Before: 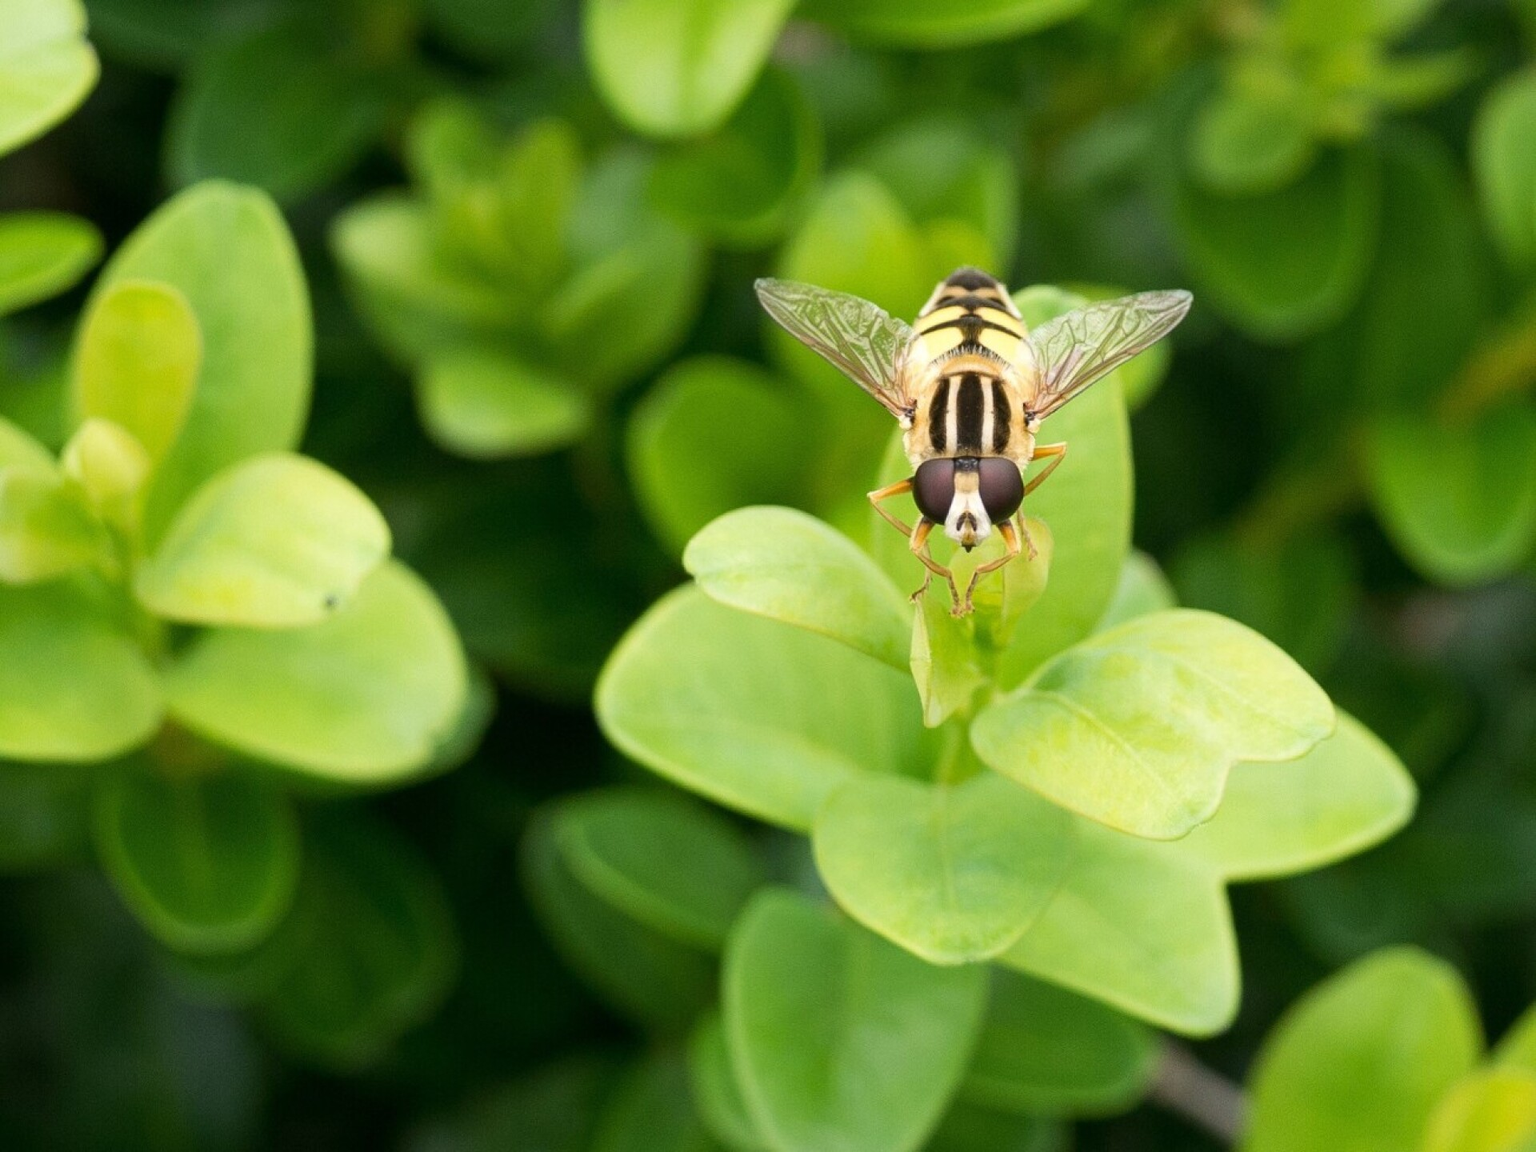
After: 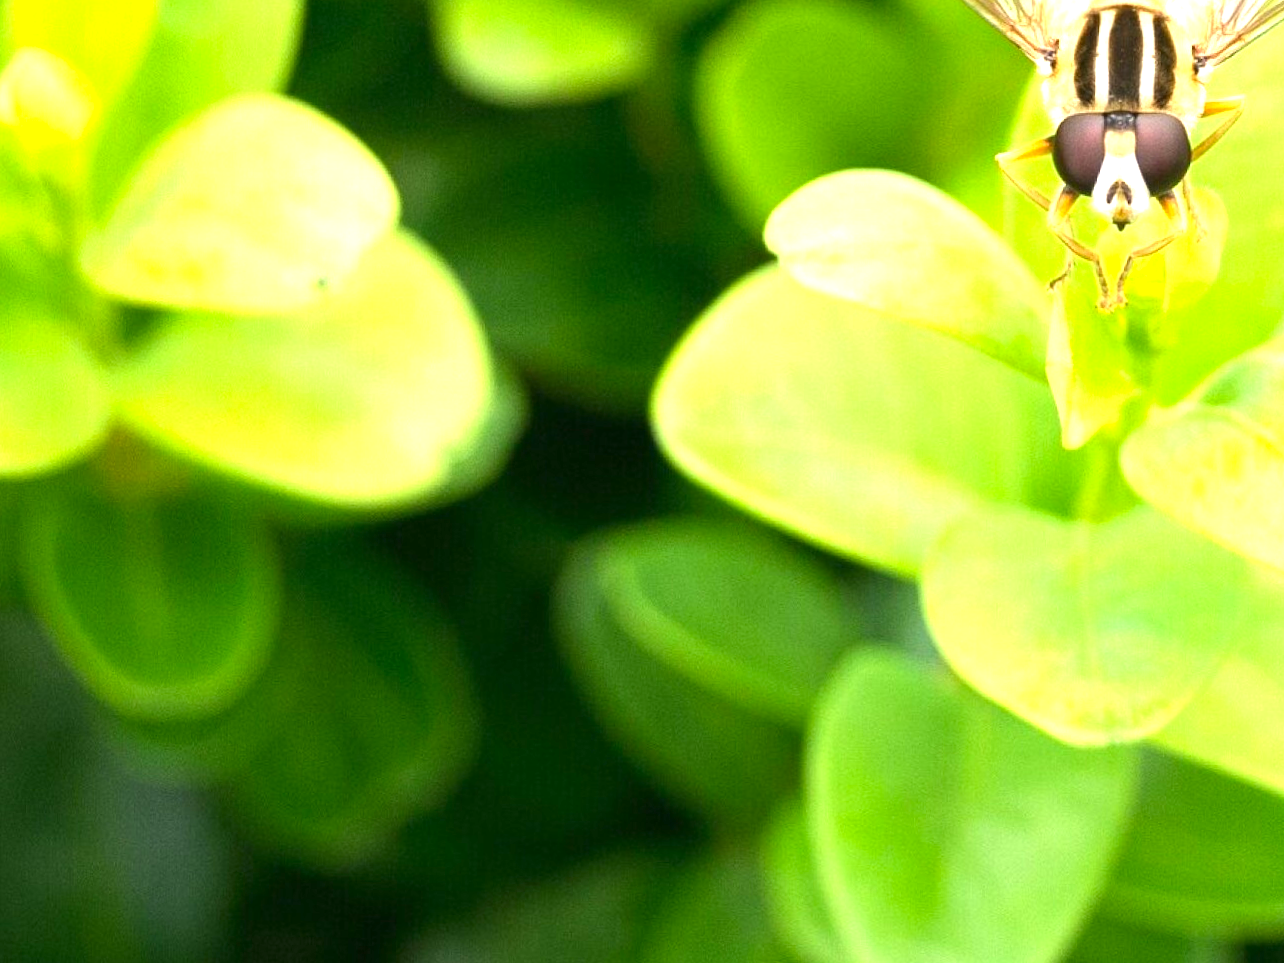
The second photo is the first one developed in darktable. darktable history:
crop and rotate: angle -0.82°, left 3.85%, top 31.828%, right 27.992%
exposure: black level correction 0, exposure 1.2 EV, compensate exposure bias true, compensate highlight preservation false
color correction: highlights a* 0.816, highlights b* 2.78, saturation 1.1
